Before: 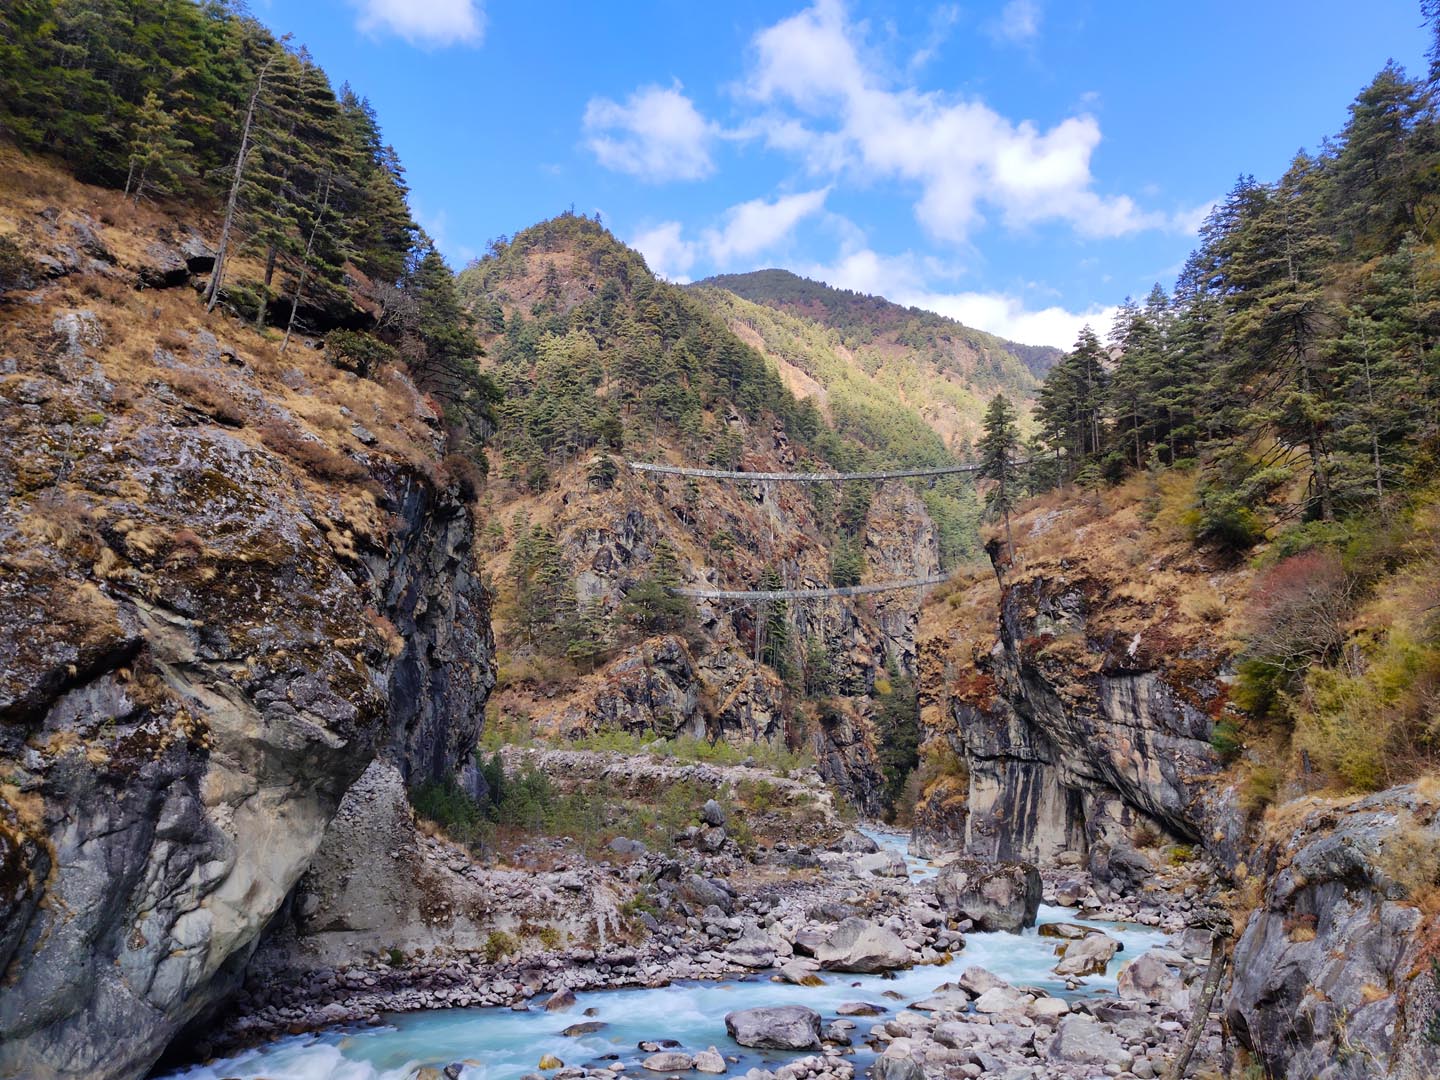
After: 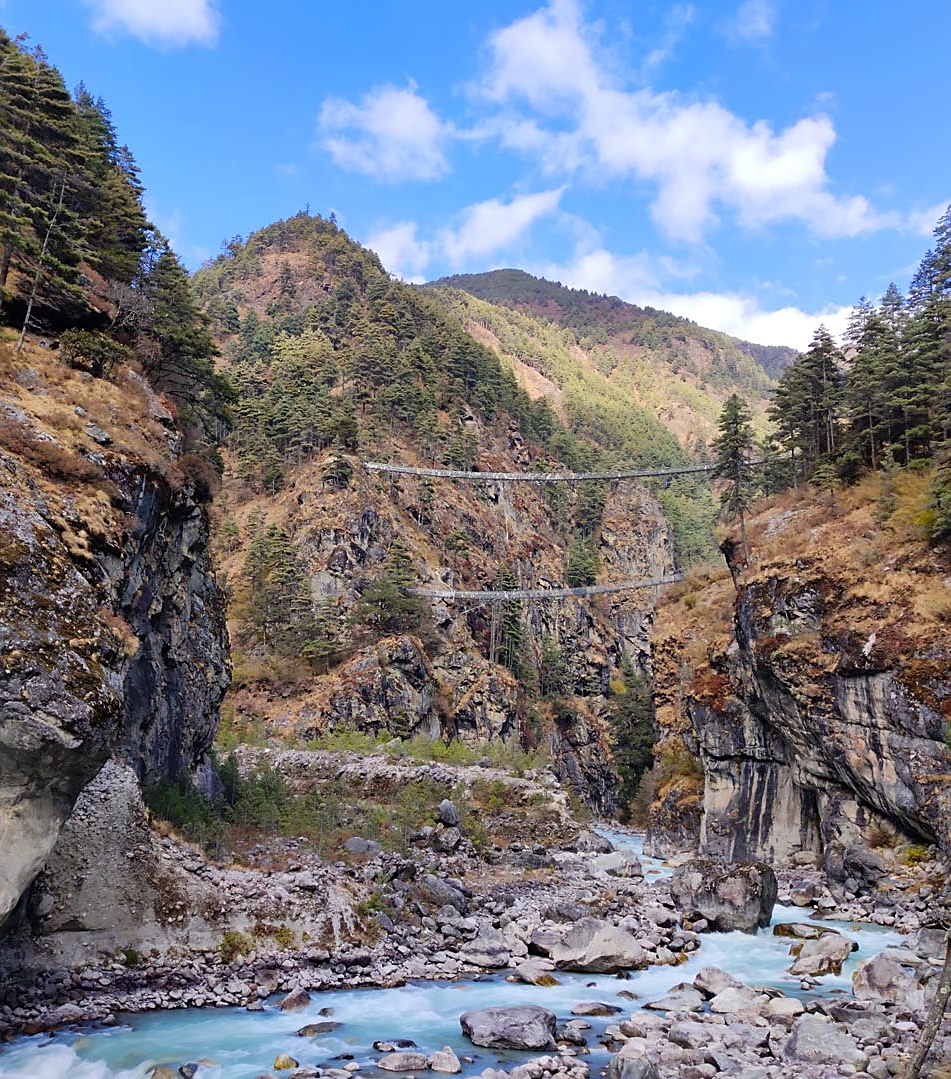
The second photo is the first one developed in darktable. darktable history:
crop and rotate: left 18.442%, right 15.508%
sharpen: radius 1.864, amount 0.398, threshold 1.271
